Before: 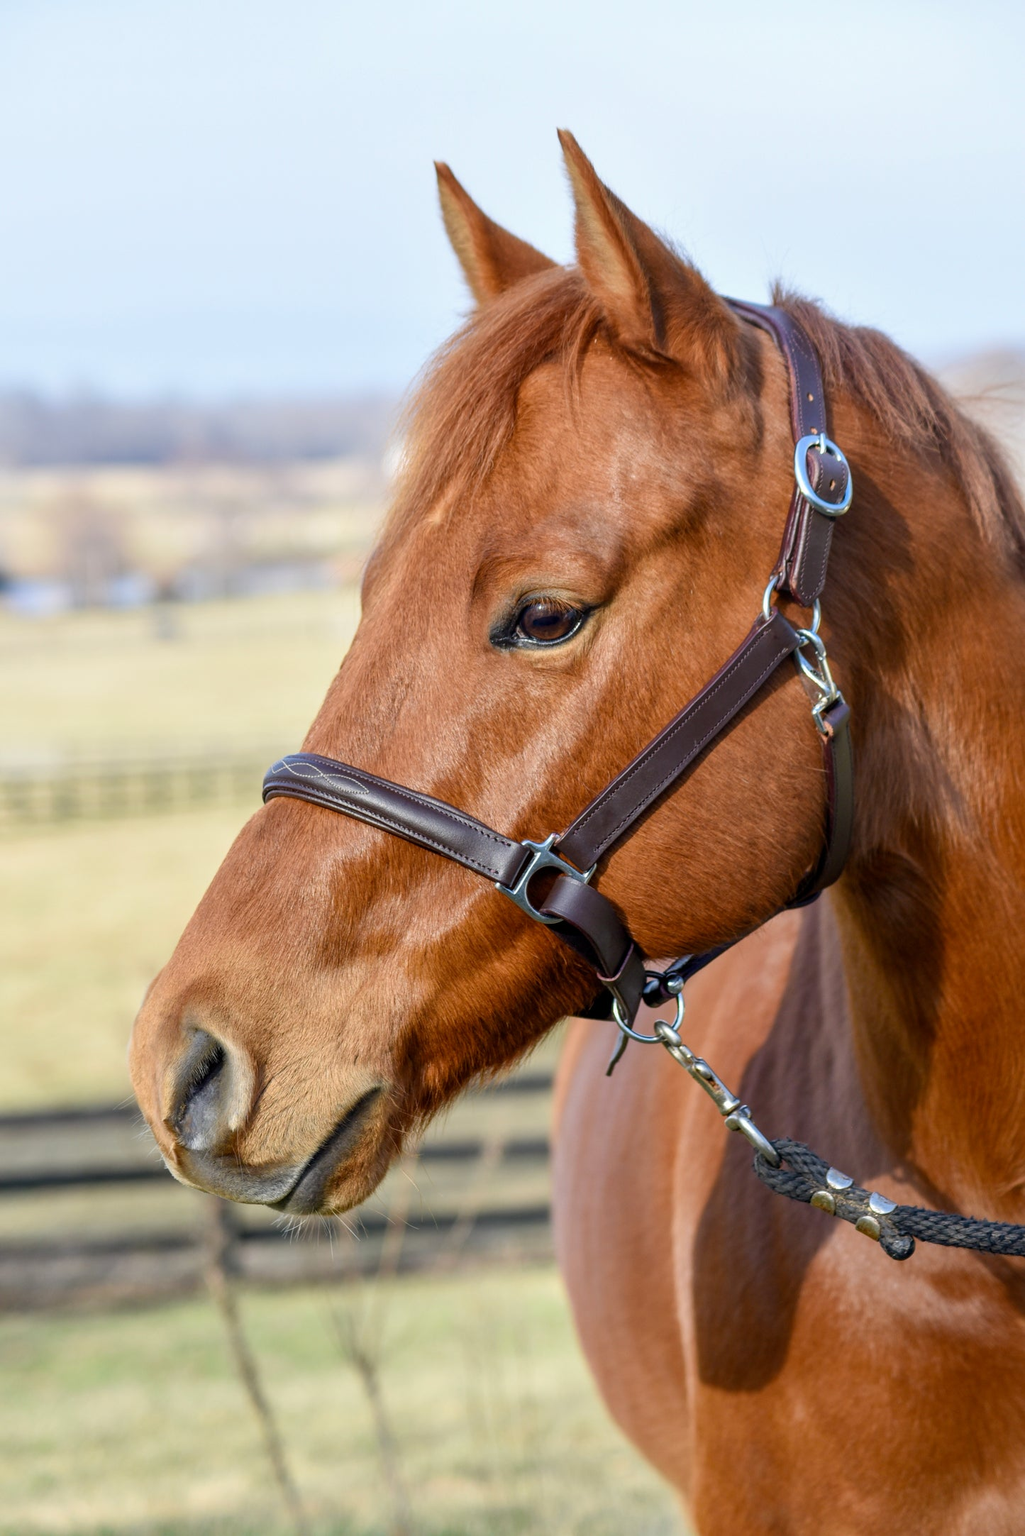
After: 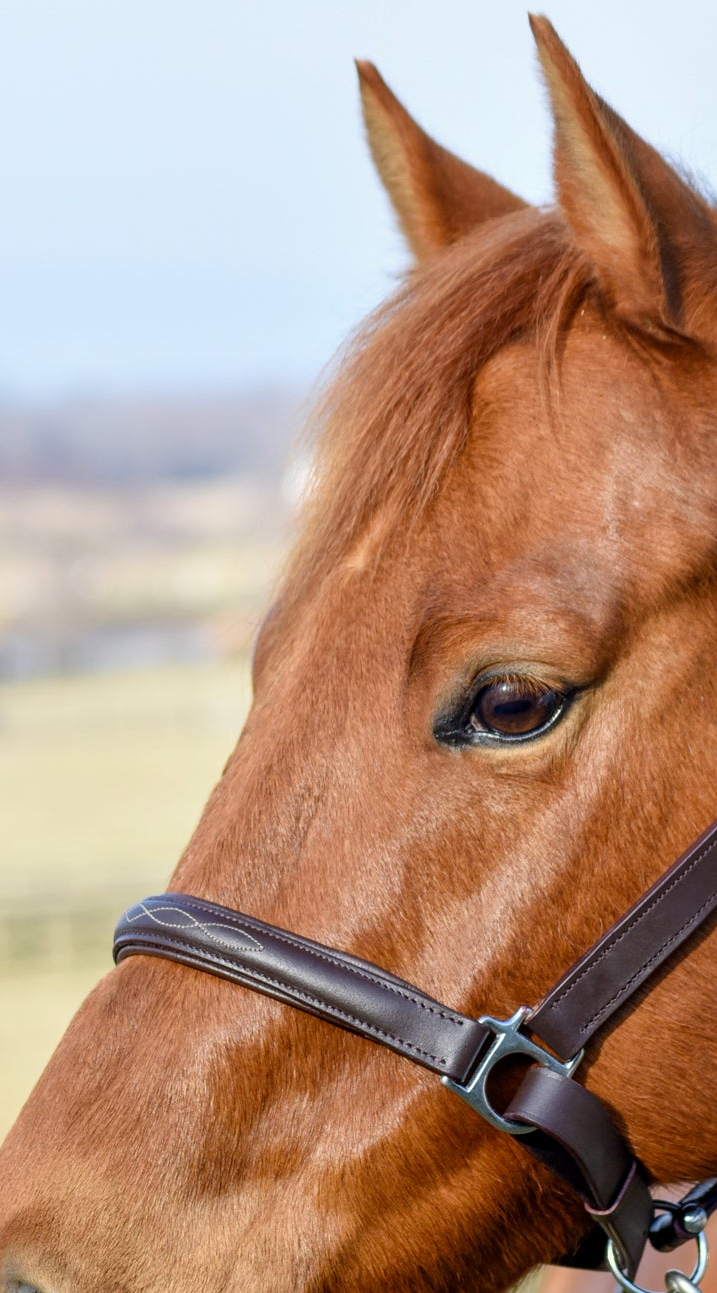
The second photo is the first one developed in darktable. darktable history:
crop: left 17.816%, top 7.769%, right 32.503%, bottom 32.478%
